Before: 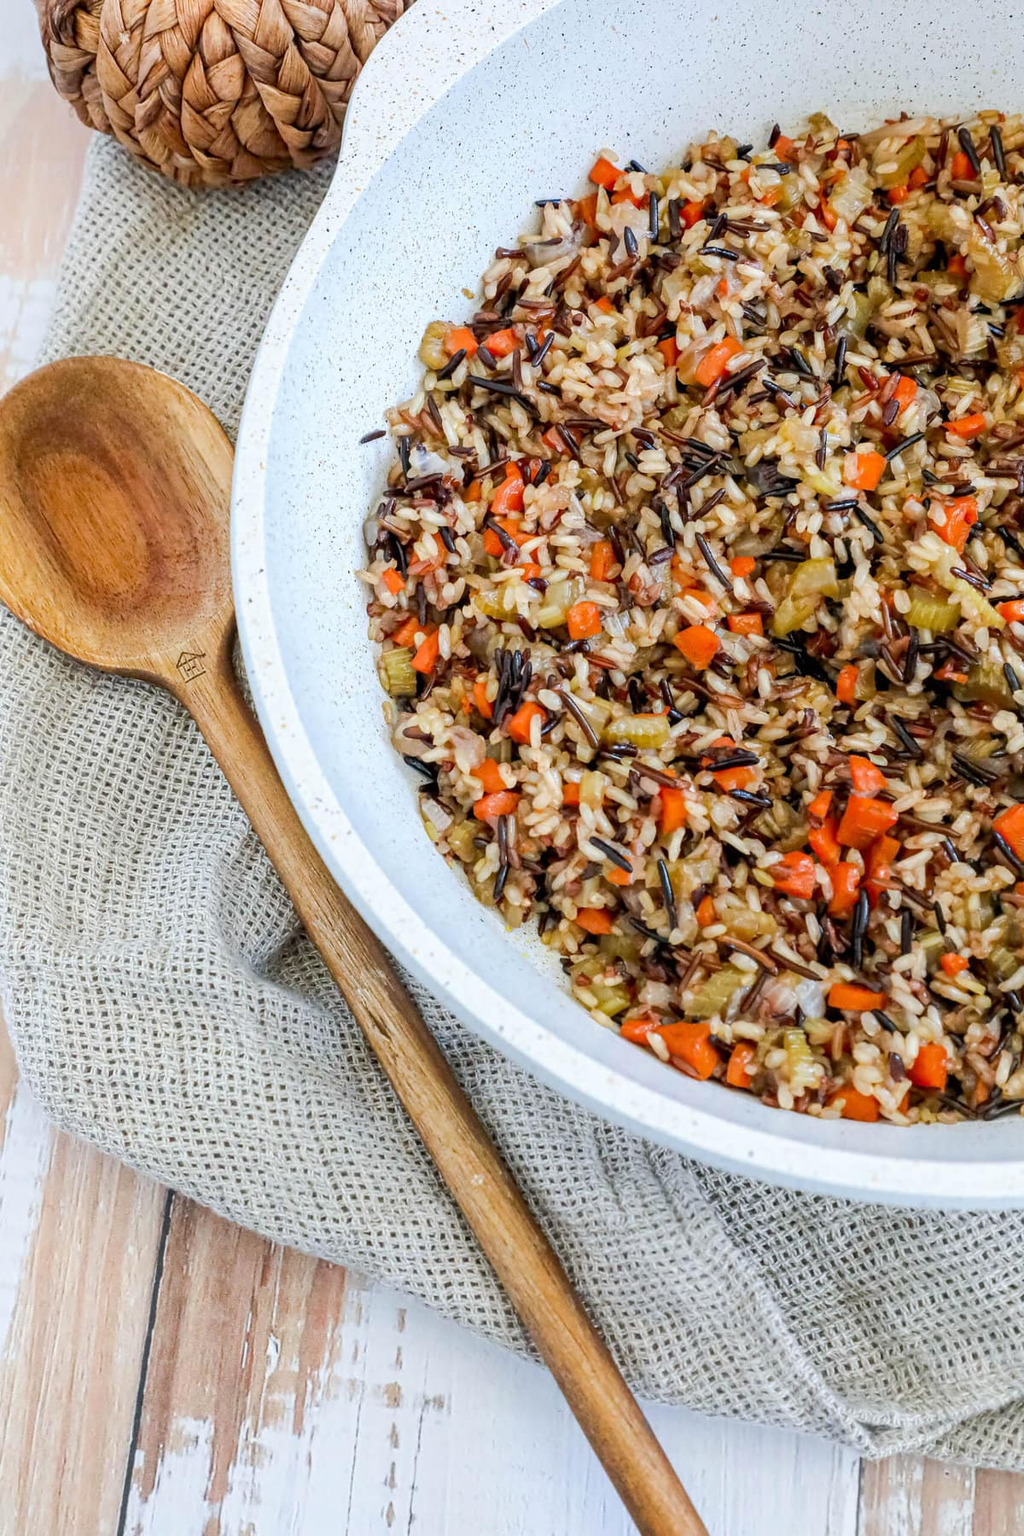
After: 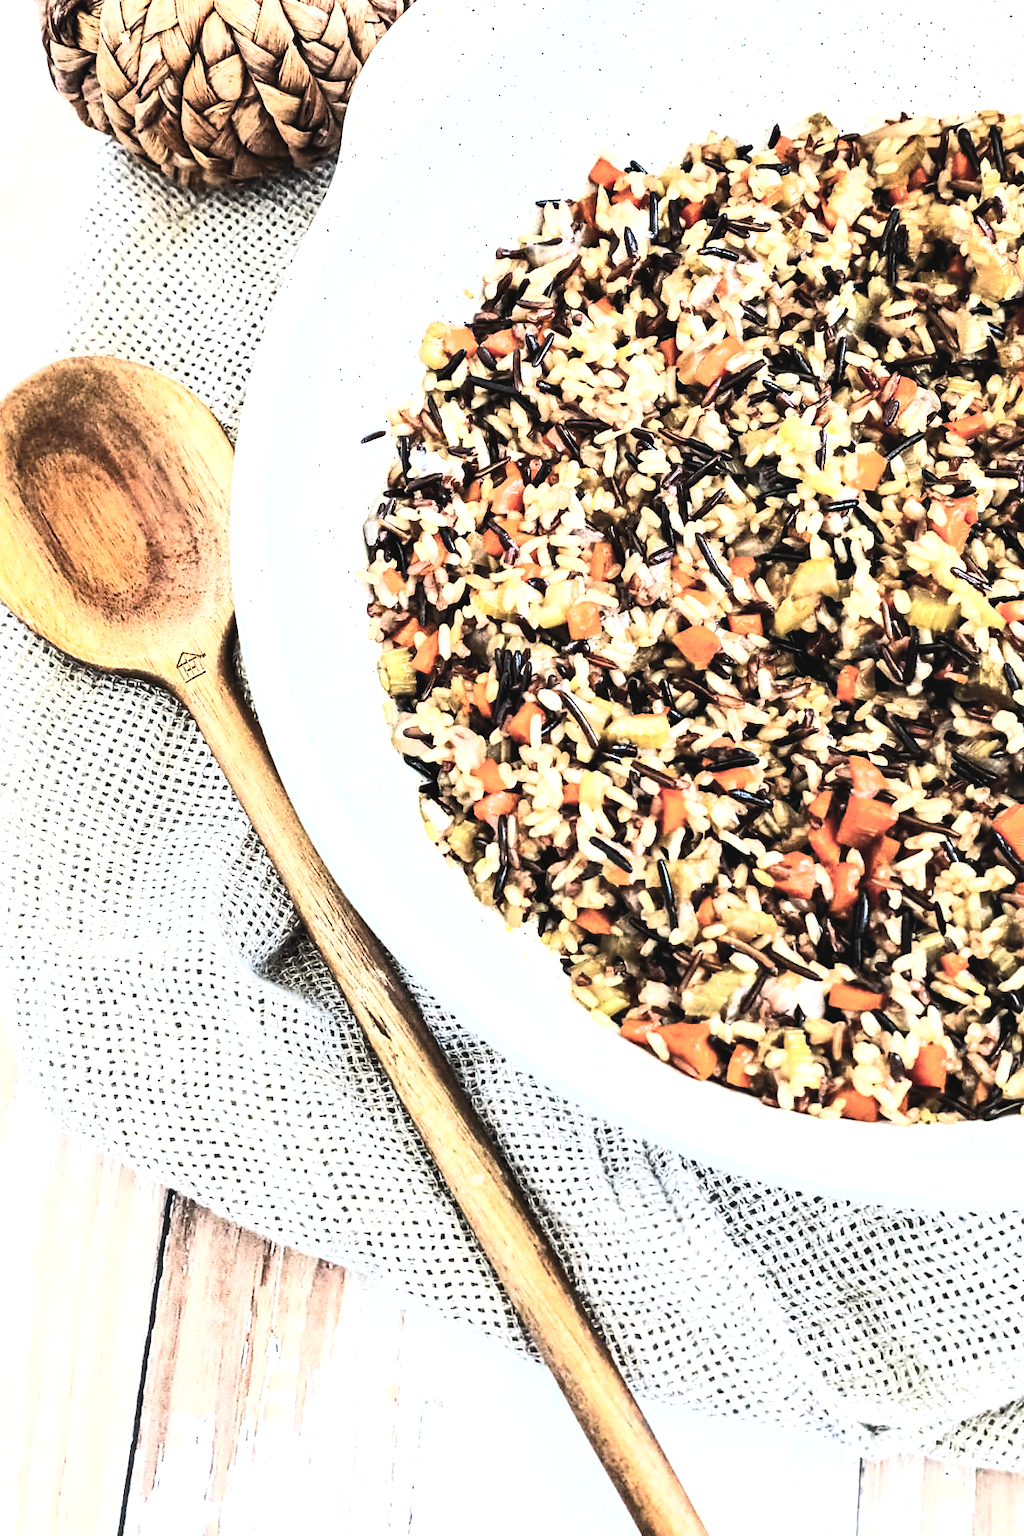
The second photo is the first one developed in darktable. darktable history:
shadows and highlights: shadows 73.52, highlights -25.05, soften with gaussian
levels: black 8.57%, levels [0.101, 0.578, 0.953]
contrast brightness saturation: contrast 0.632, brightness 0.337, saturation 0.147
exposure: black level correction -0.04, exposure 0.064 EV, compensate highlight preservation false
